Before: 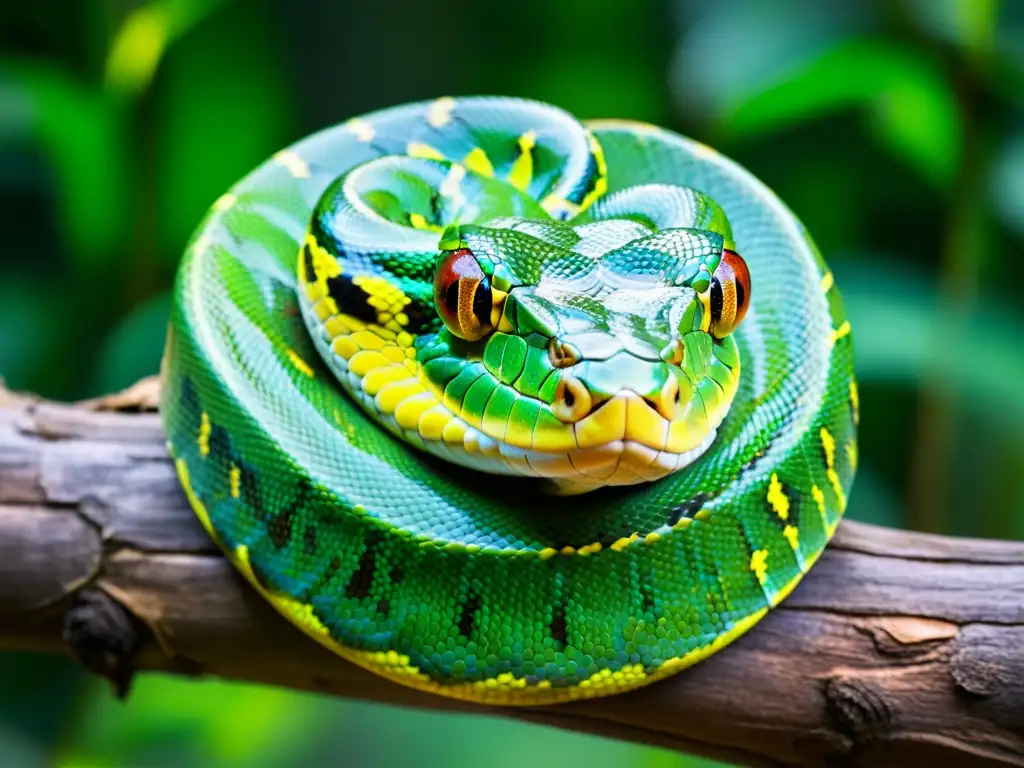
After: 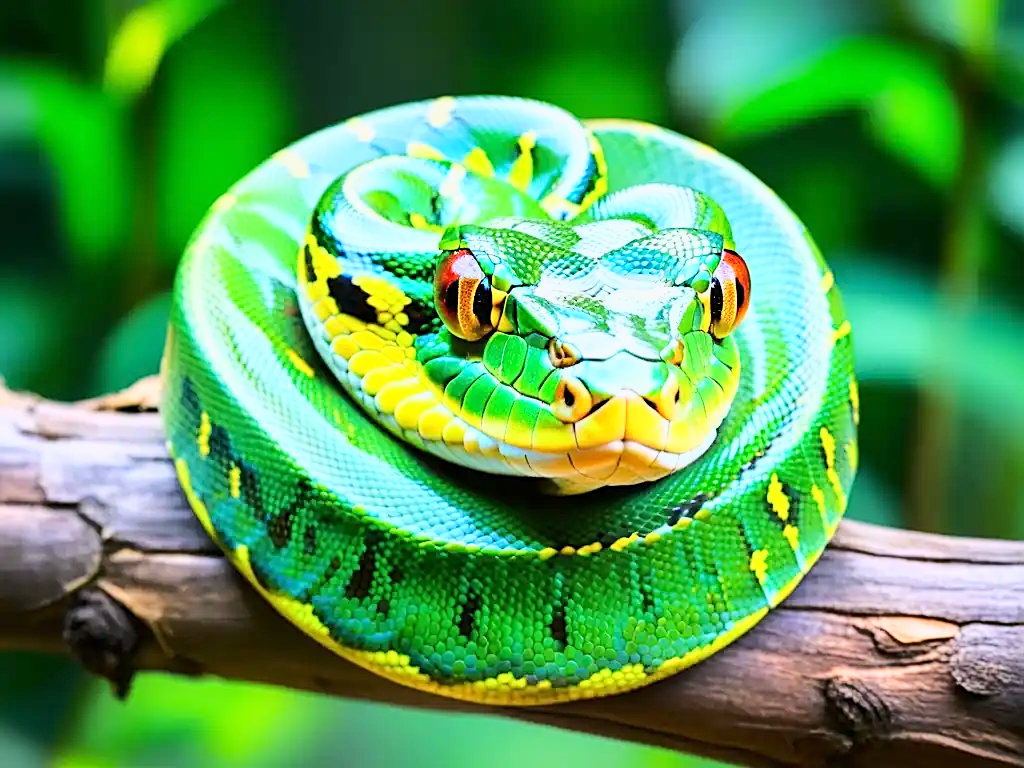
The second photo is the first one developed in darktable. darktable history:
sharpen: on, module defaults
base curve: curves: ch0 [(0, 0) (0.025, 0.046) (0.112, 0.277) (0.467, 0.74) (0.814, 0.929) (1, 0.942)]
